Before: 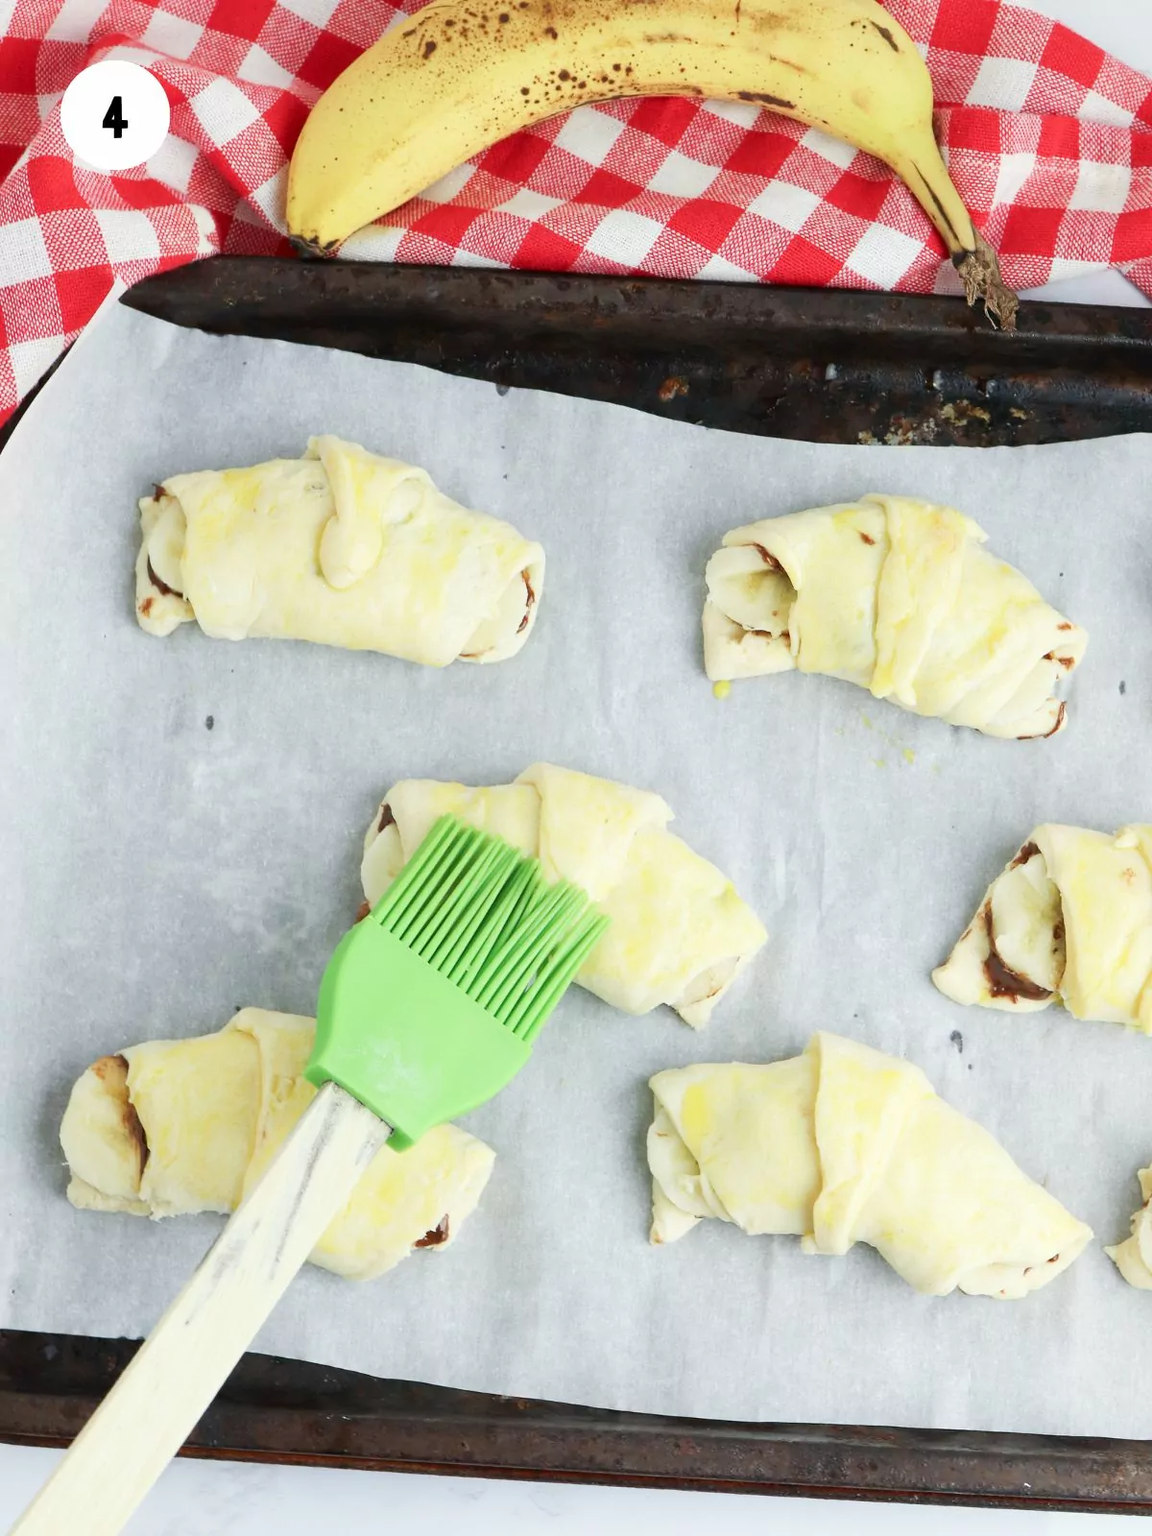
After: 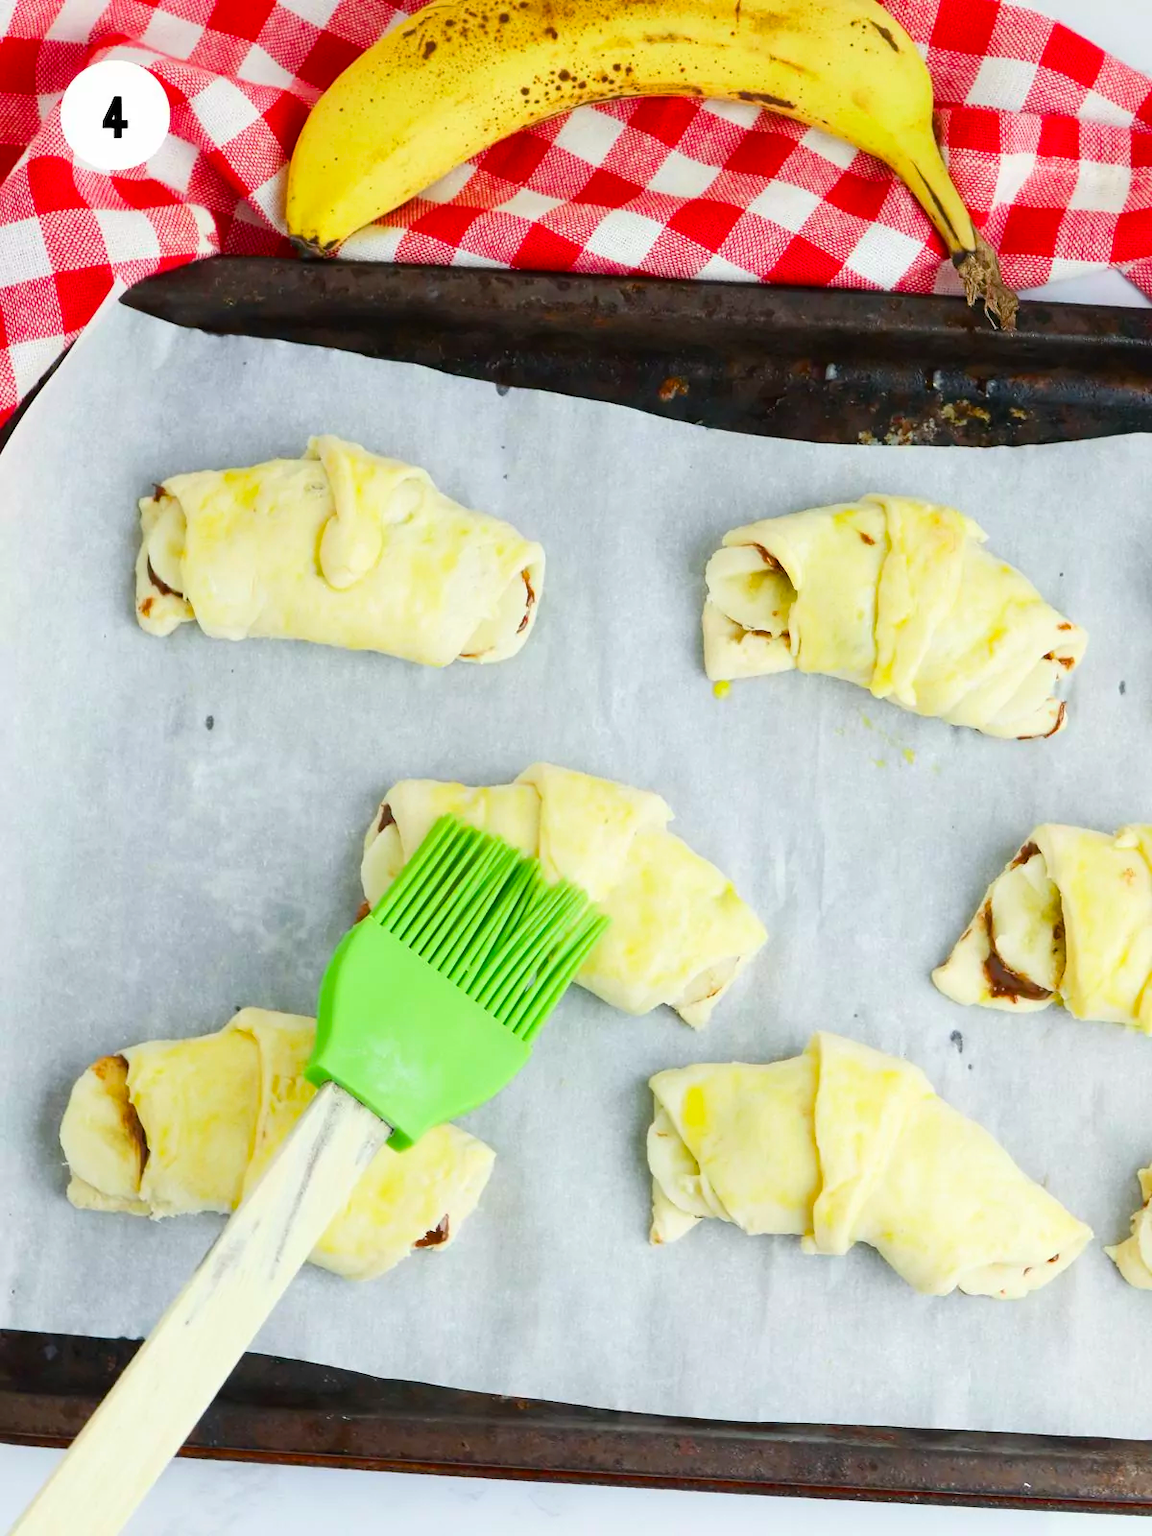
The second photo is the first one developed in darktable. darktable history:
color balance rgb: linear chroma grading › global chroma 15%, perceptual saturation grading › global saturation 30%
tone equalizer: on, module defaults
